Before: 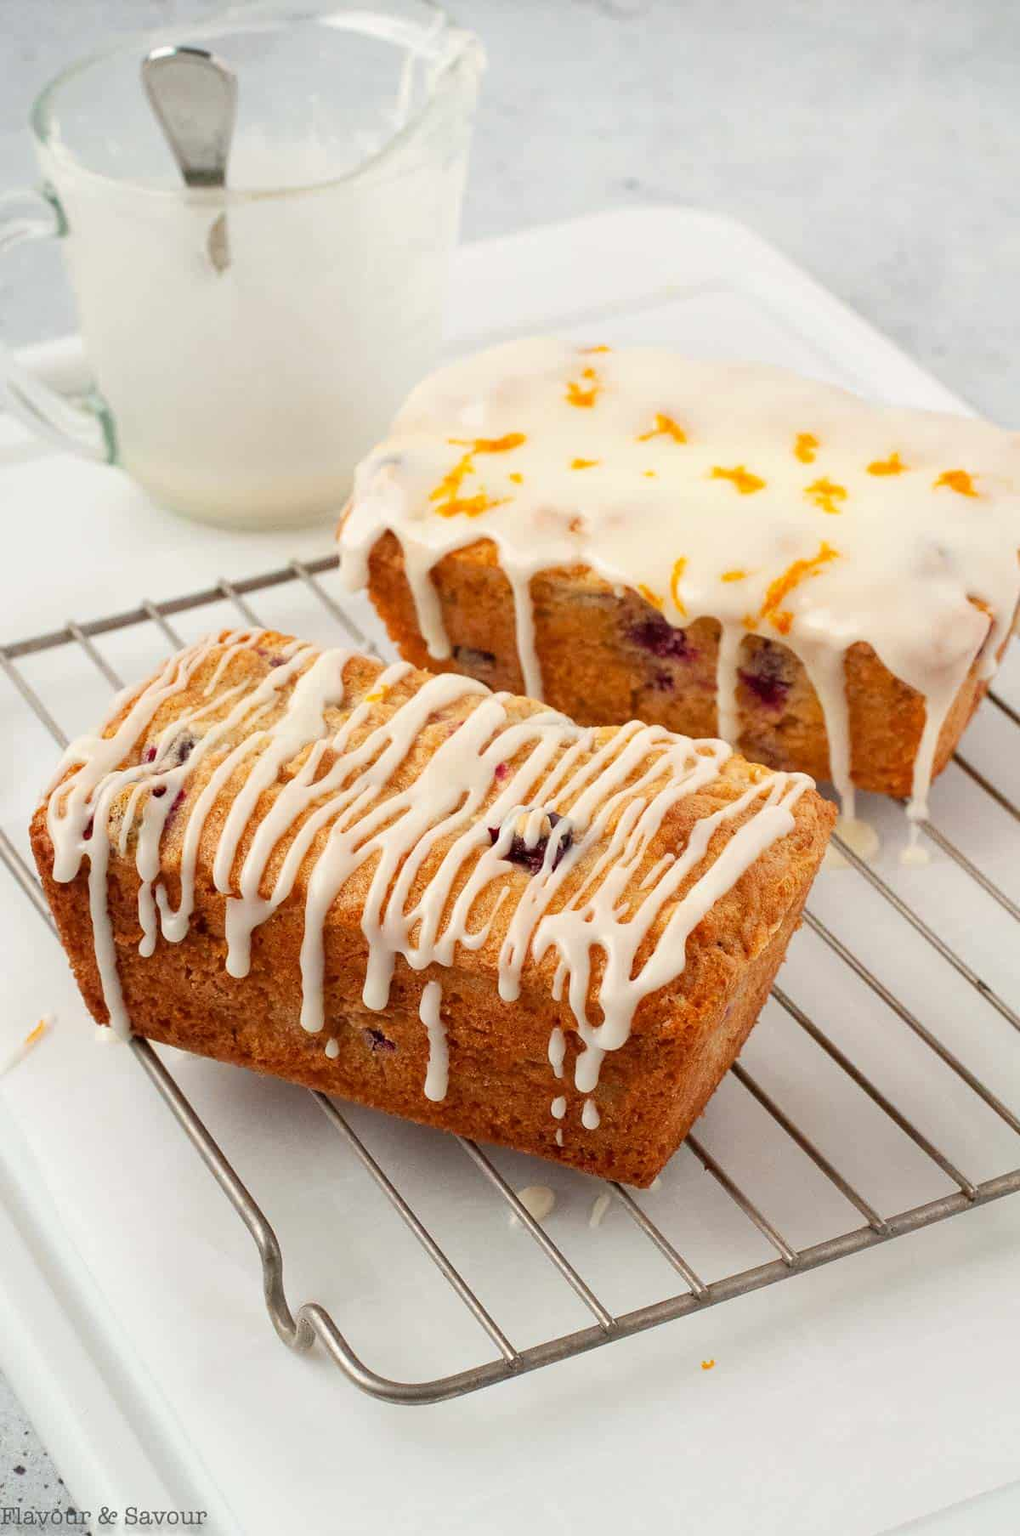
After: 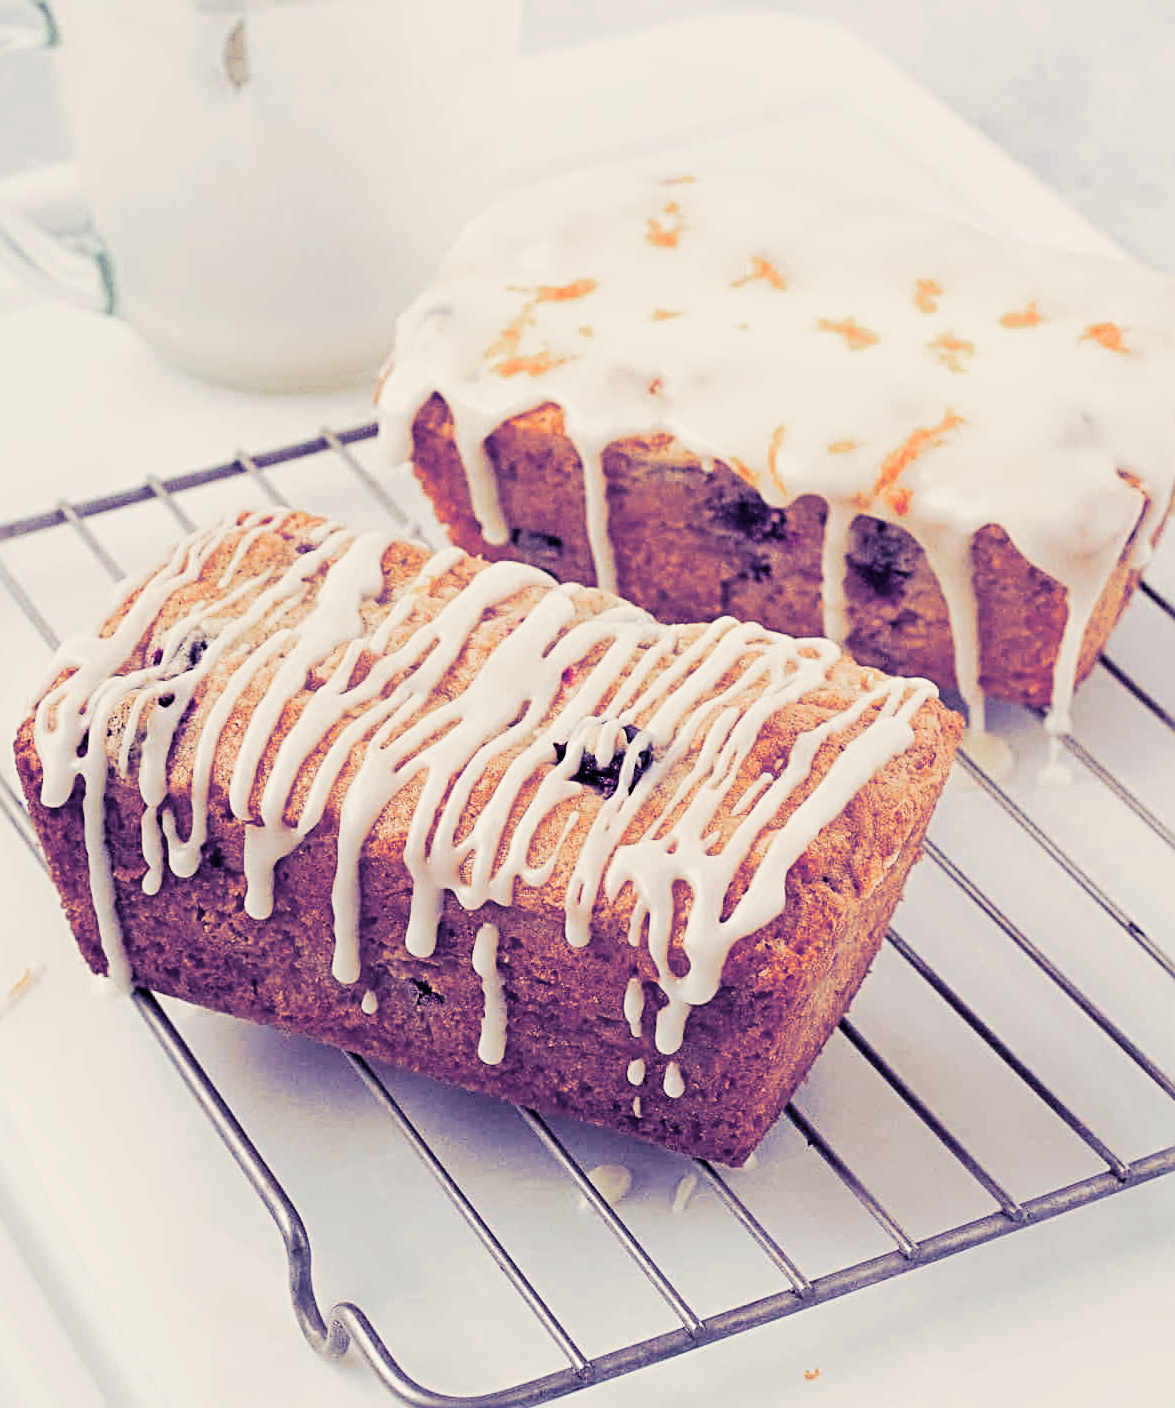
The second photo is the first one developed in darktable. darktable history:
crop and rotate: left 1.814%, top 12.818%, right 0.25%, bottom 9.225%
filmic rgb: middle gray luminance 18.42%, black relative exposure -11.25 EV, white relative exposure 3.75 EV, threshold 6 EV, target black luminance 0%, hardness 5.87, latitude 57.4%, contrast 0.963, shadows ↔ highlights balance 49.98%, add noise in highlights 0, preserve chrominance luminance Y, color science v3 (2019), use custom middle-gray values true, iterations of high-quality reconstruction 0, contrast in highlights soft, enable highlight reconstruction true
sharpen: radius 4
exposure: exposure 0.7 EV, compensate highlight preservation false
split-toning: shadows › hue 242.67°, shadows › saturation 0.733, highlights › hue 45.33°, highlights › saturation 0.667, balance -53.304, compress 21.15%
white balance: red 1.009, blue 1.027
